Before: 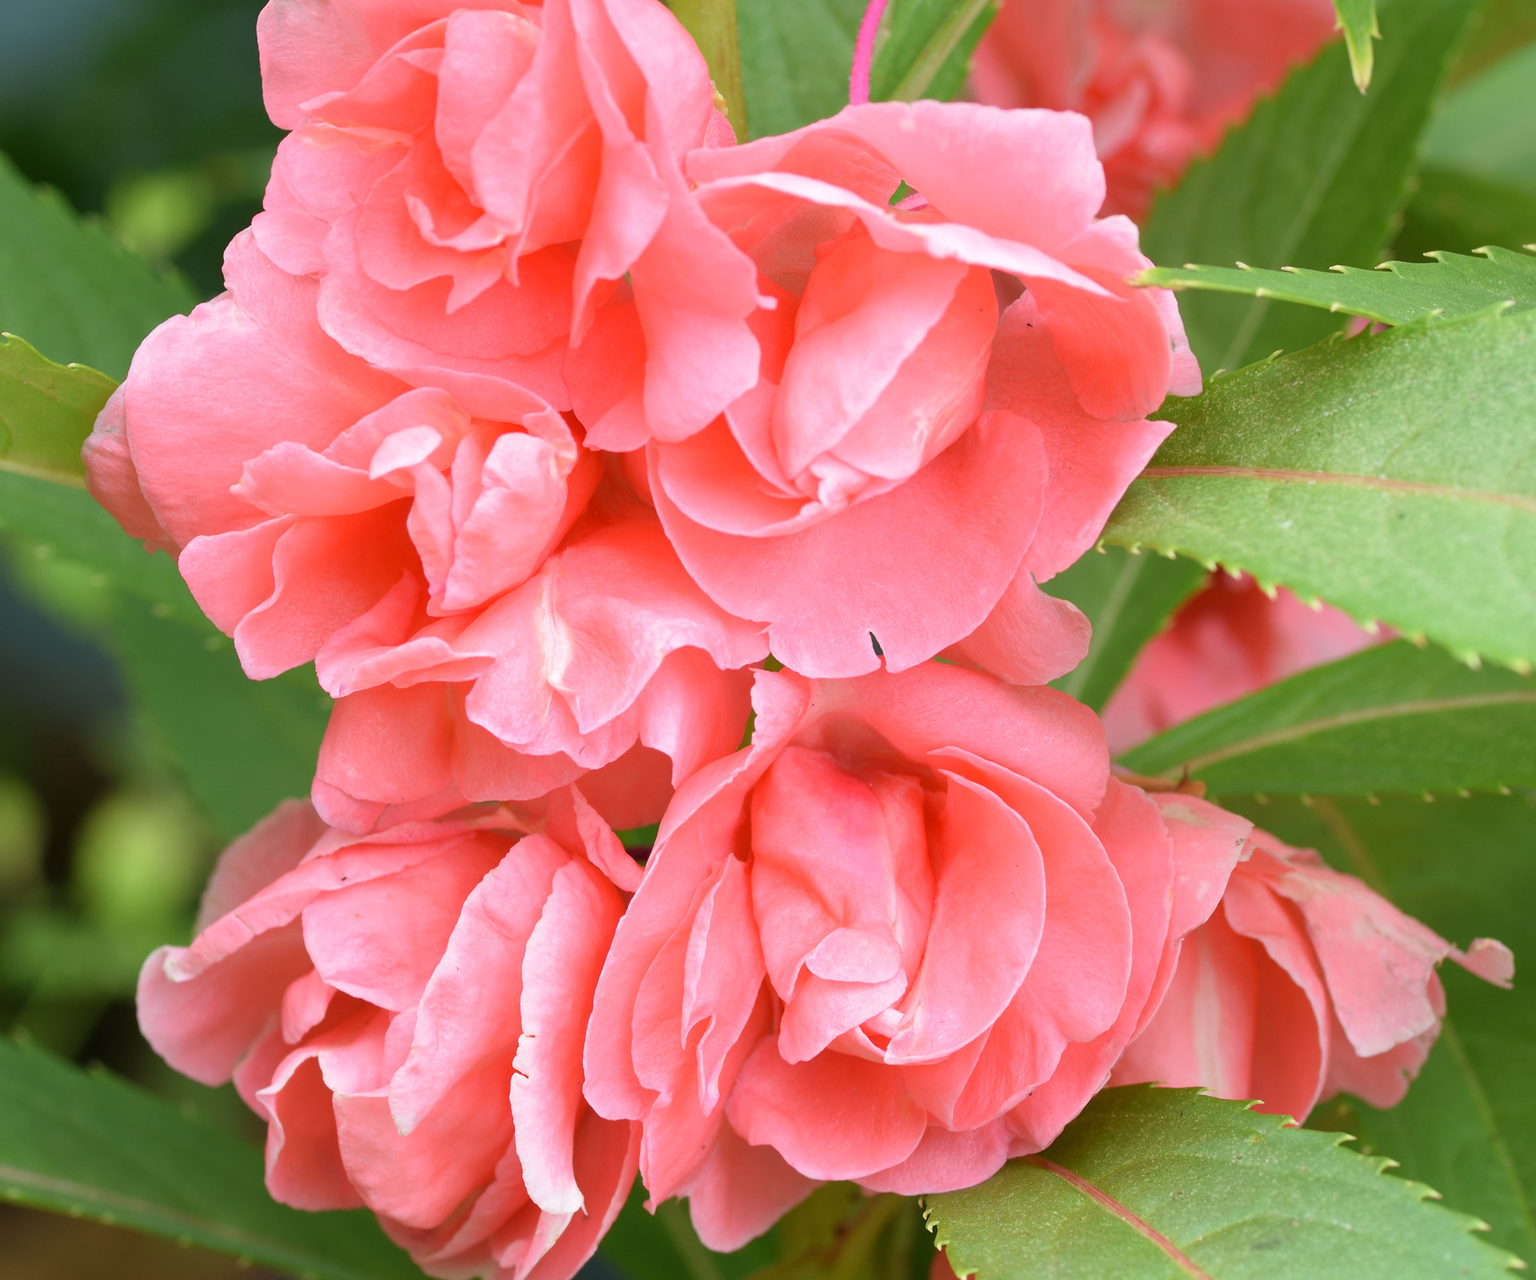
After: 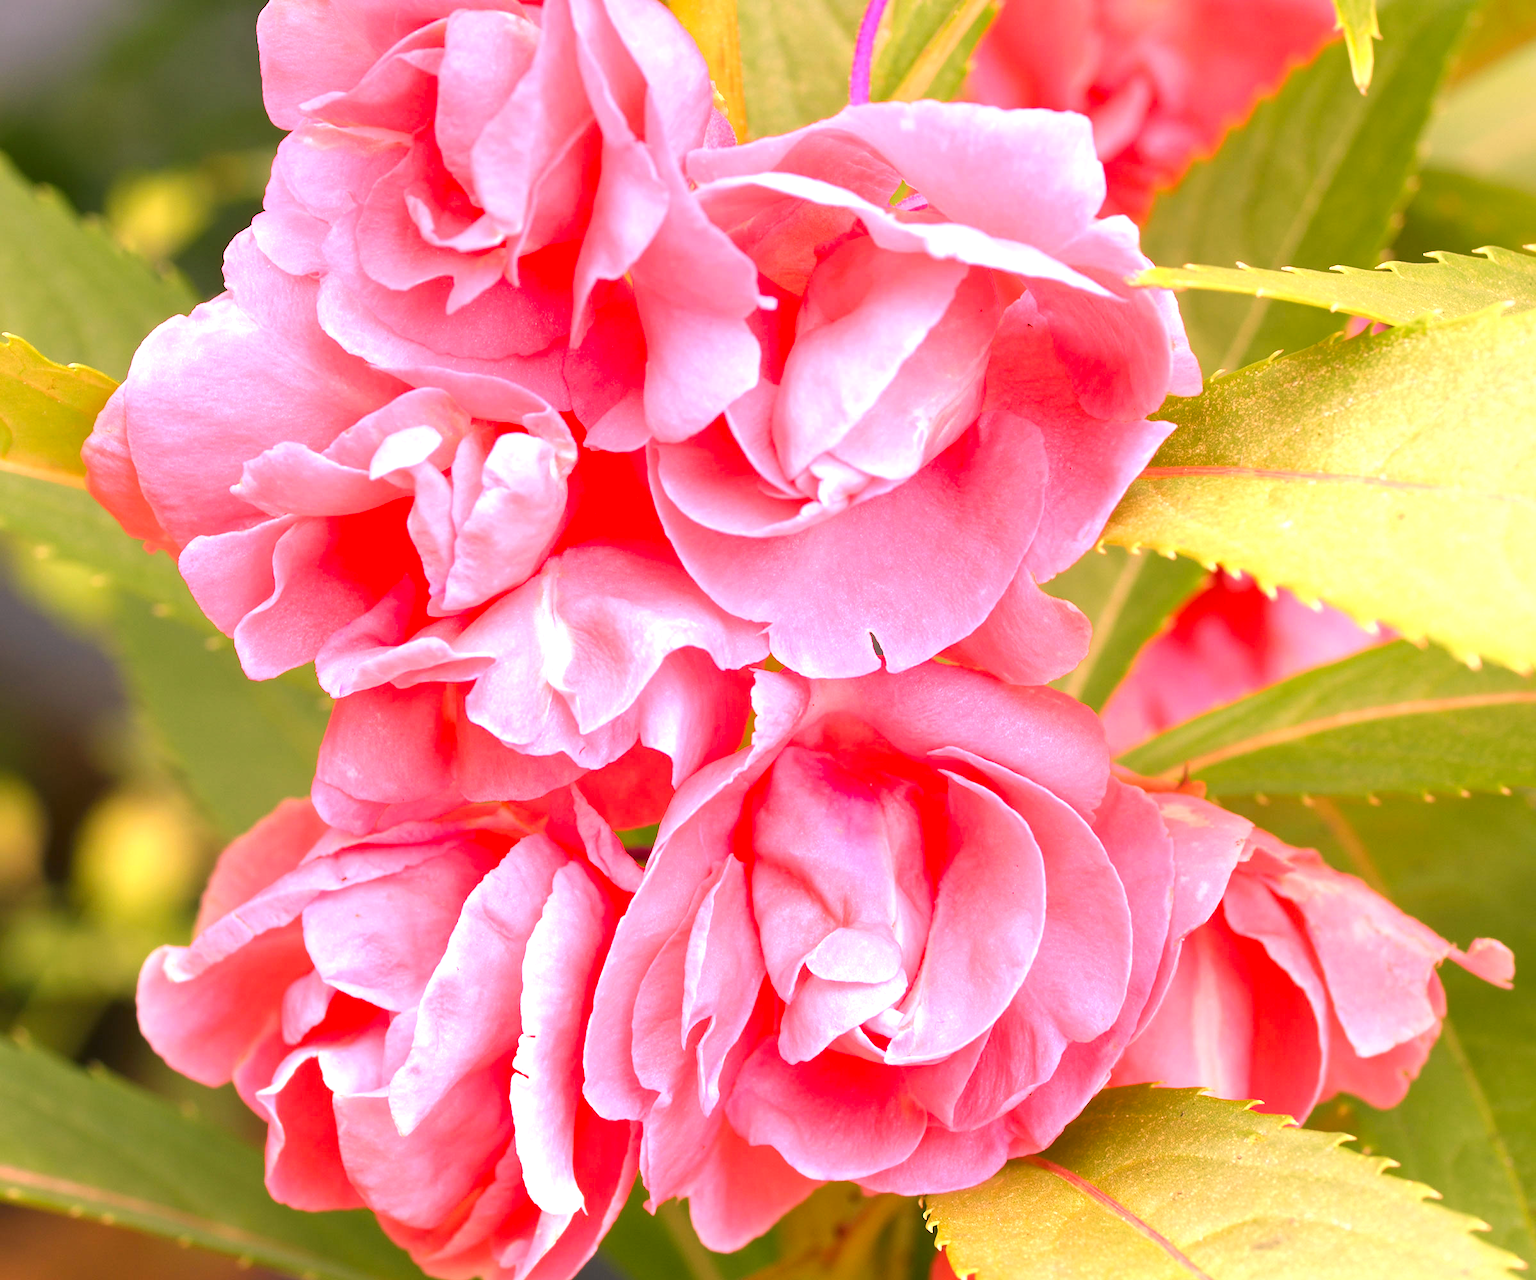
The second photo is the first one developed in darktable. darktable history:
exposure: black level correction 0, exposure 1.015 EV, compensate exposure bias true, compensate highlight preservation false
white balance: red 1.188, blue 1.11
color correction: highlights a* 21.16, highlights b* 19.61
